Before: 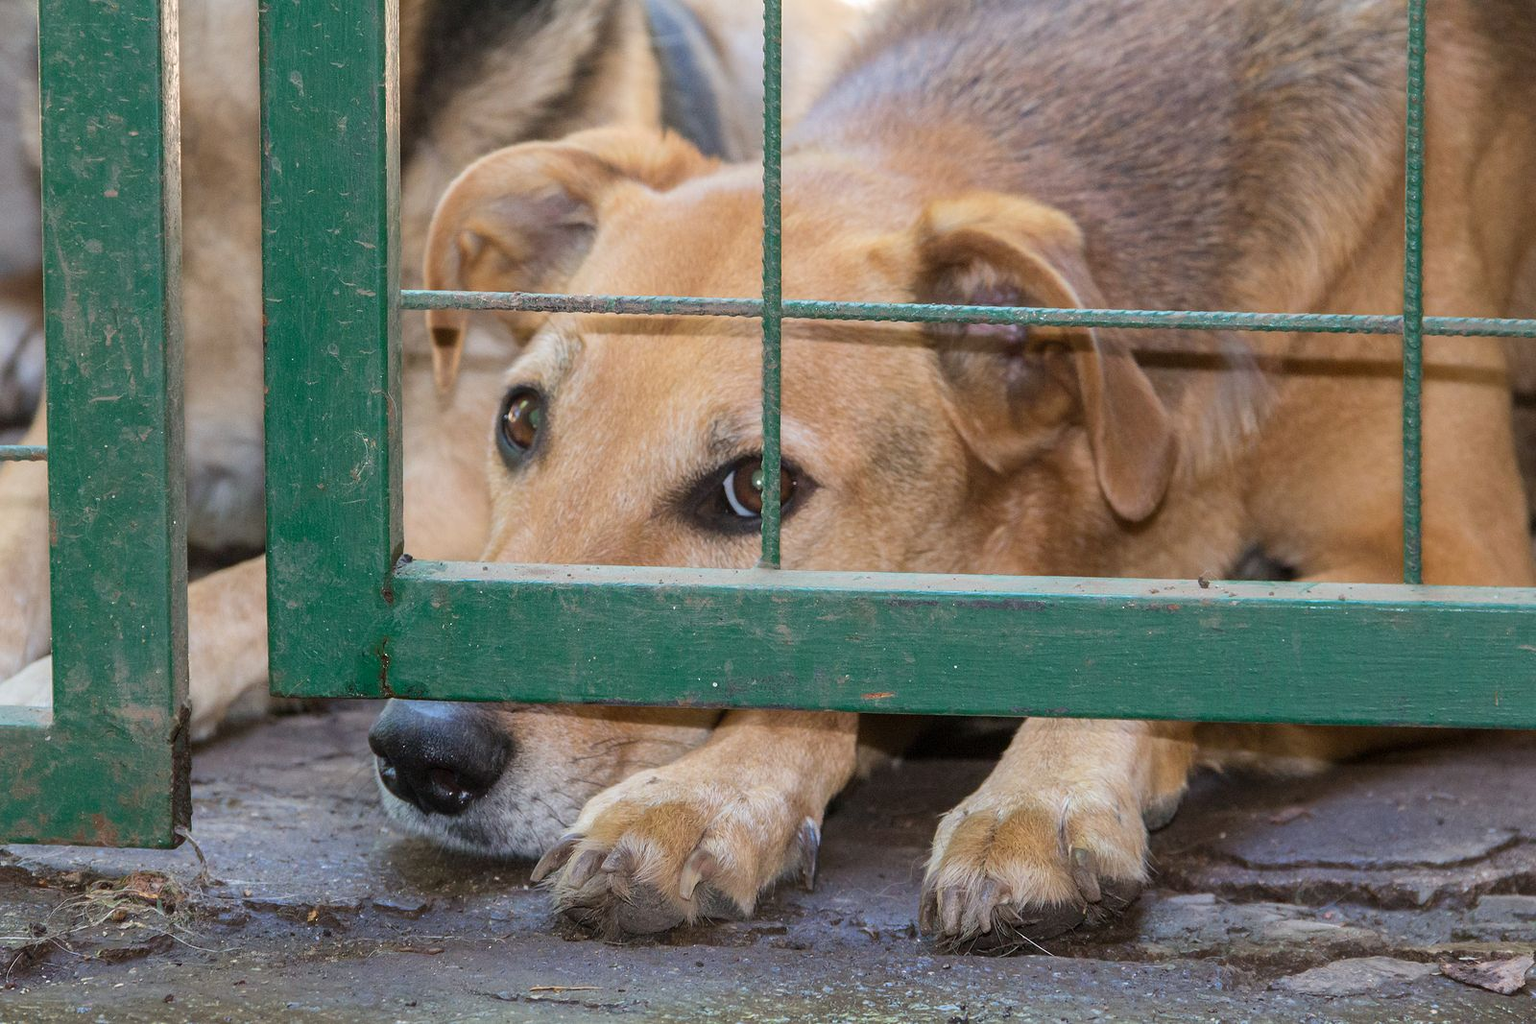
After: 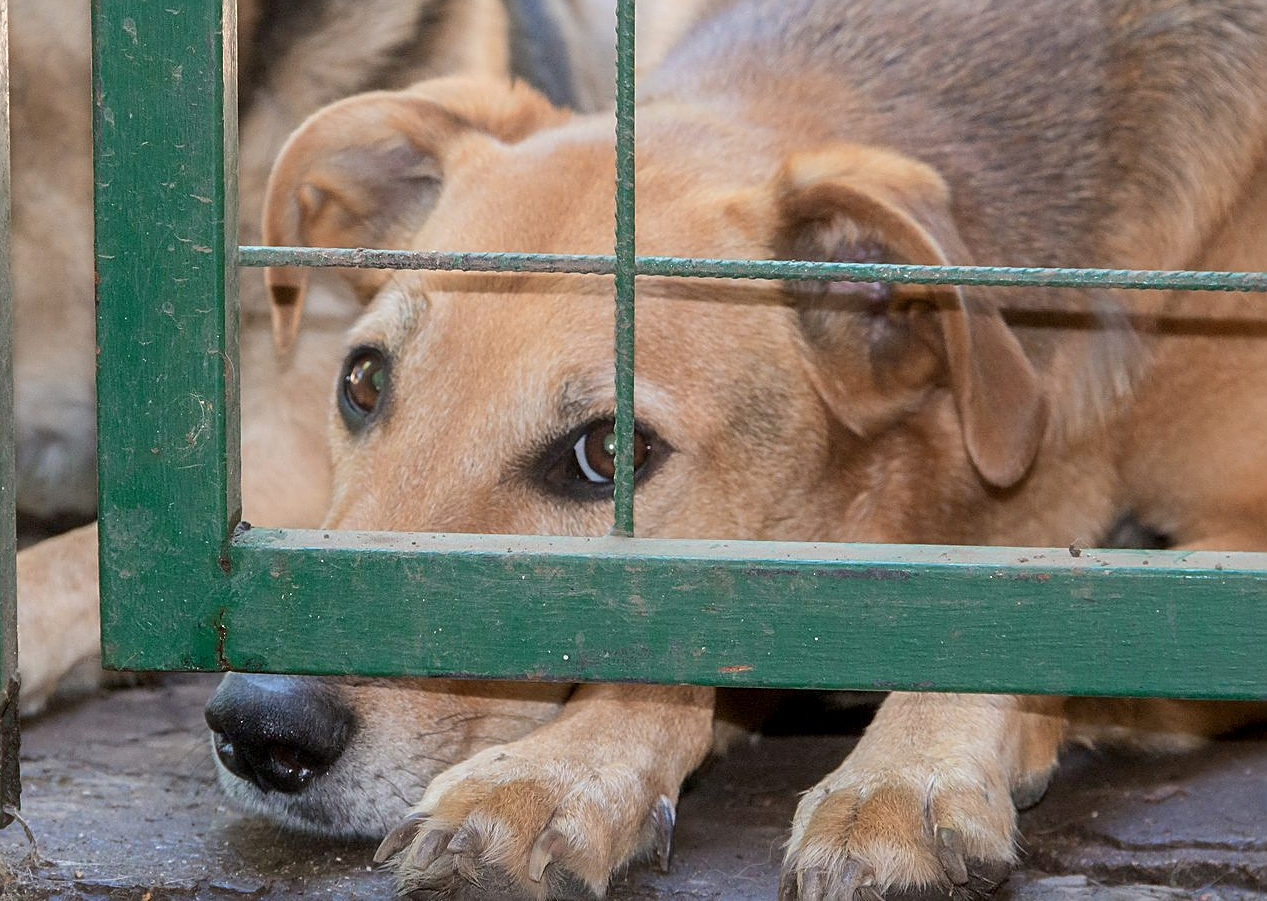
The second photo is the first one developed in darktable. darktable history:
sharpen: on, module defaults
crop: left 11.194%, top 5.273%, right 9.591%, bottom 10.232%
color zones: curves: ch1 [(0, 0.455) (0.063, 0.455) (0.286, 0.495) (0.429, 0.5) (0.571, 0.5) (0.714, 0.5) (0.857, 0.5) (1, 0.455)]; ch2 [(0, 0.532) (0.063, 0.521) (0.233, 0.447) (0.429, 0.489) (0.571, 0.5) (0.714, 0.5) (0.857, 0.5) (1, 0.532)]
haze removal: strength -0.091, compatibility mode true, adaptive false
exposure: black level correction 0.005, exposure 0.003 EV, compensate exposure bias true, compensate highlight preservation false
